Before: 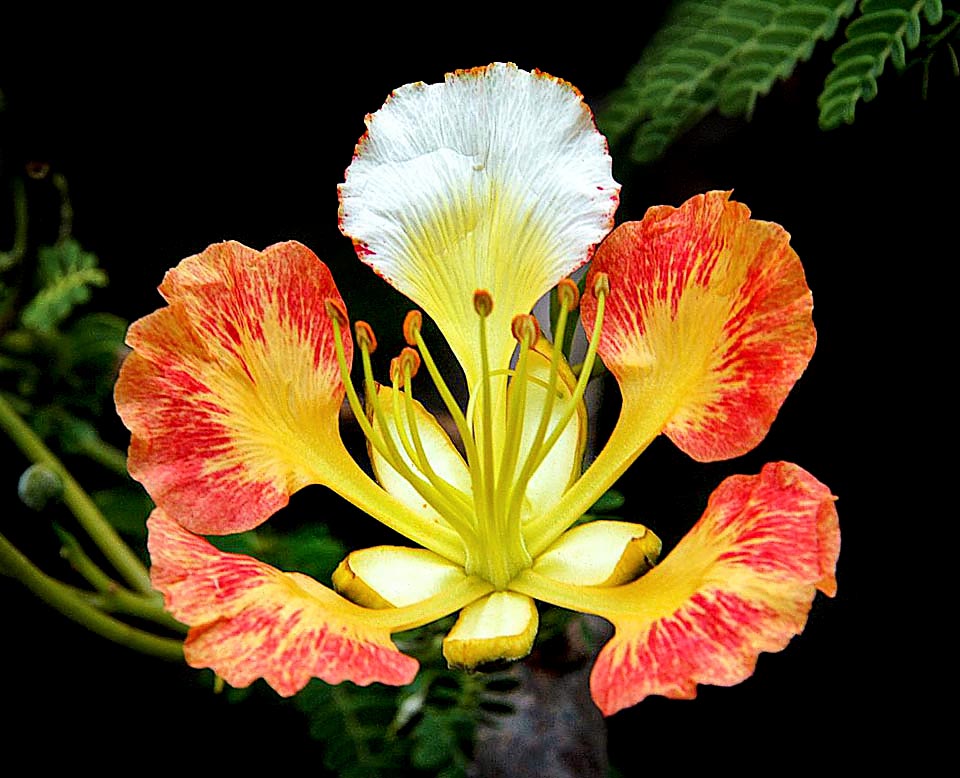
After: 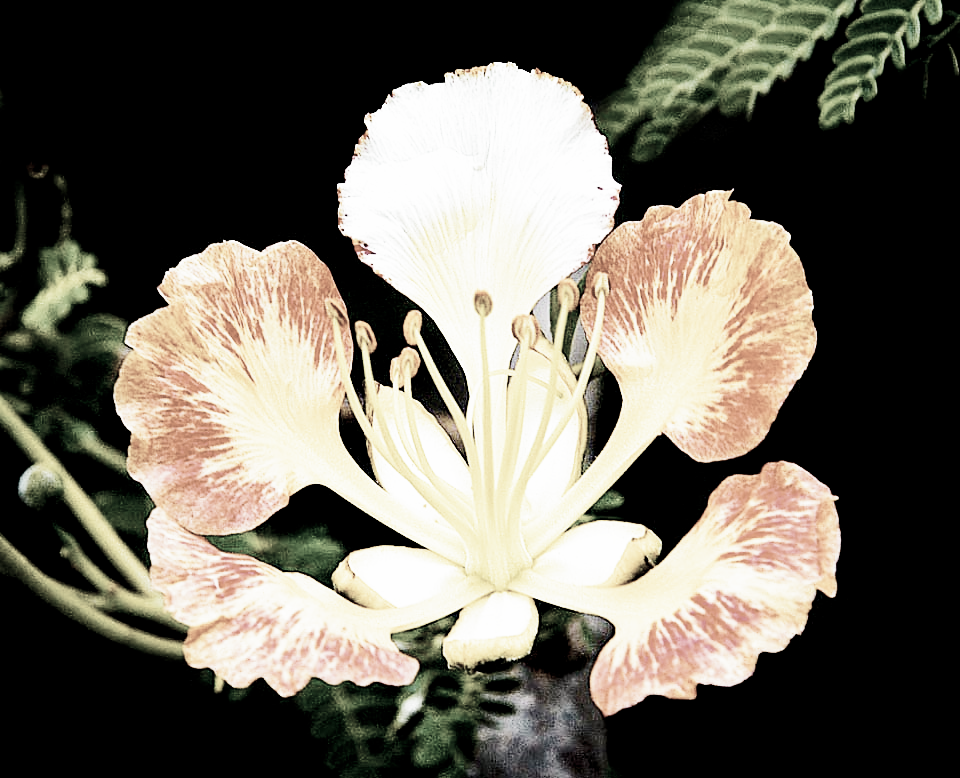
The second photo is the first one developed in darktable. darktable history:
exposure: black level correction 0.001, exposure 1.738 EV, compensate highlight preservation false
color balance rgb: shadows lift › chroma 2.033%, shadows lift › hue 215.61°, highlights gain › luminance 6.389%, highlights gain › chroma 1.228%, highlights gain › hue 89.53°, perceptual saturation grading › global saturation 36.057%, perceptual saturation grading › shadows 35.276%, perceptual brilliance grading › global brilliance 2.441%, perceptual brilliance grading › highlights -3.772%, global vibrance 20%
color correction: highlights b* 0.002, saturation 0.36
filmic rgb: black relative exposure -7.65 EV, white relative exposure 4.56 EV, hardness 3.61, contrast 1.058, add noise in highlights 0.001, preserve chrominance no, color science v3 (2019), use custom middle-gray values true, iterations of high-quality reconstruction 0, contrast in highlights soft
contrast brightness saturation: contrast 0.246, saturation -0.32
